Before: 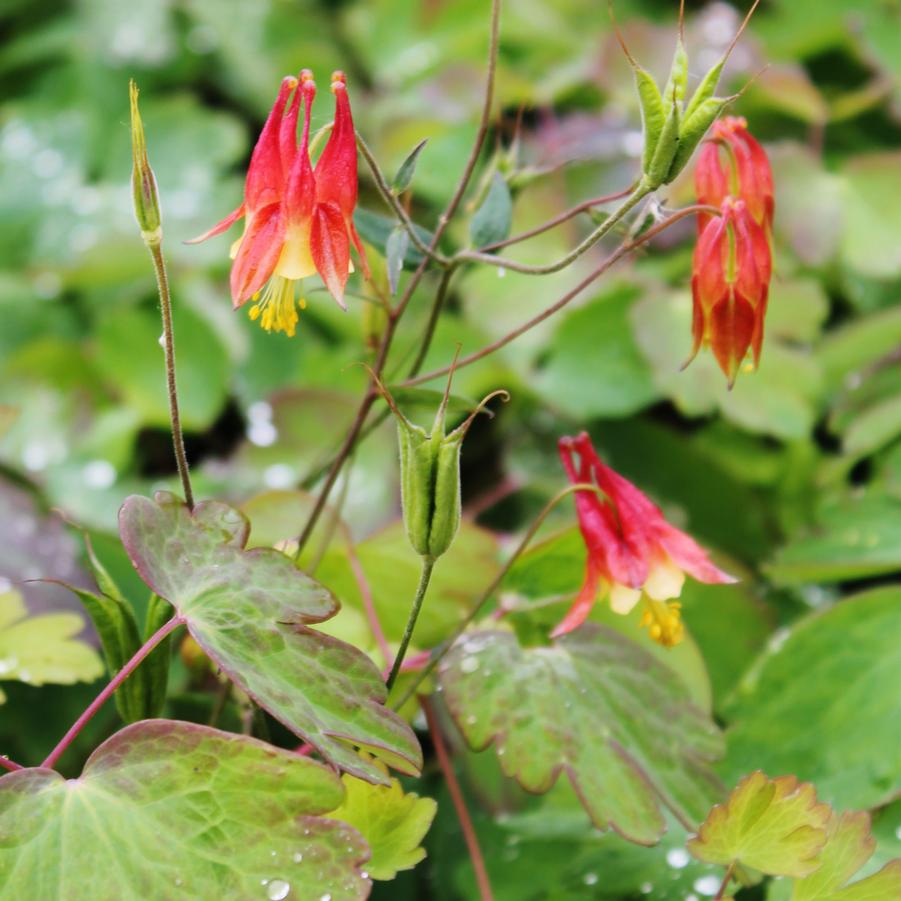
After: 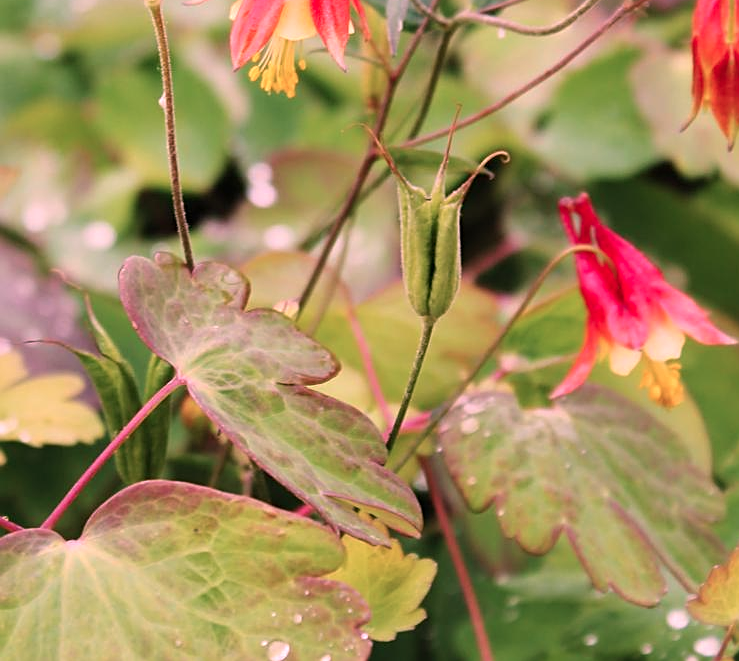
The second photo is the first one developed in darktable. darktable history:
color correction: highlights a* 15.46, highlights b* -20.56
crop: top 26.531%, right 17.959%
sharpen: on, module defaults
white balance: red 1.138, green 0.996, blue 0.812
